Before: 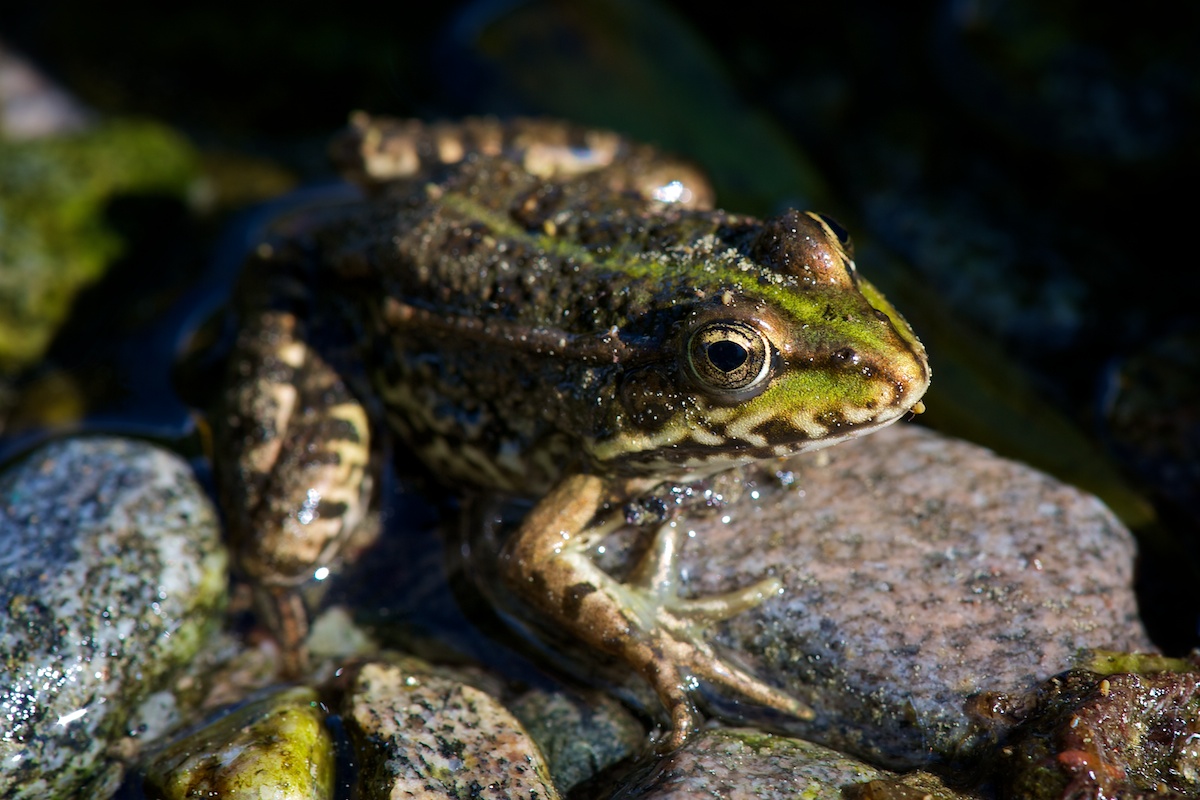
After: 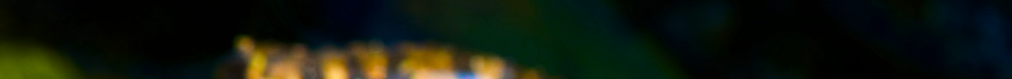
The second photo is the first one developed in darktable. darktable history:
crop and rotate: left 9.644%, top 9.491%, right 6.021%, bottom 80.509%
color balance rgb: linear chroma grading › global chroma 23.15%, perceptual saturation grading › global saturation 28.7%, perceptual saturation grading › mid-tones 12.04%, perceptual saturation grading › shadows 10.19%, global vibrance 22.22%
tone equalizer: -8 EV 0.001 EV, -7 EV -0.004 EV, -6 EV 0.009 EV, -5 EV 0.032 EV, -4 EV 0.276 EV, -3 EV 0.644 EV, -2 EV 0.584 EV, -1 EV 0.187 EV, +0 EV 0.024 EV
white balance: red 0.982, blue 1.018
